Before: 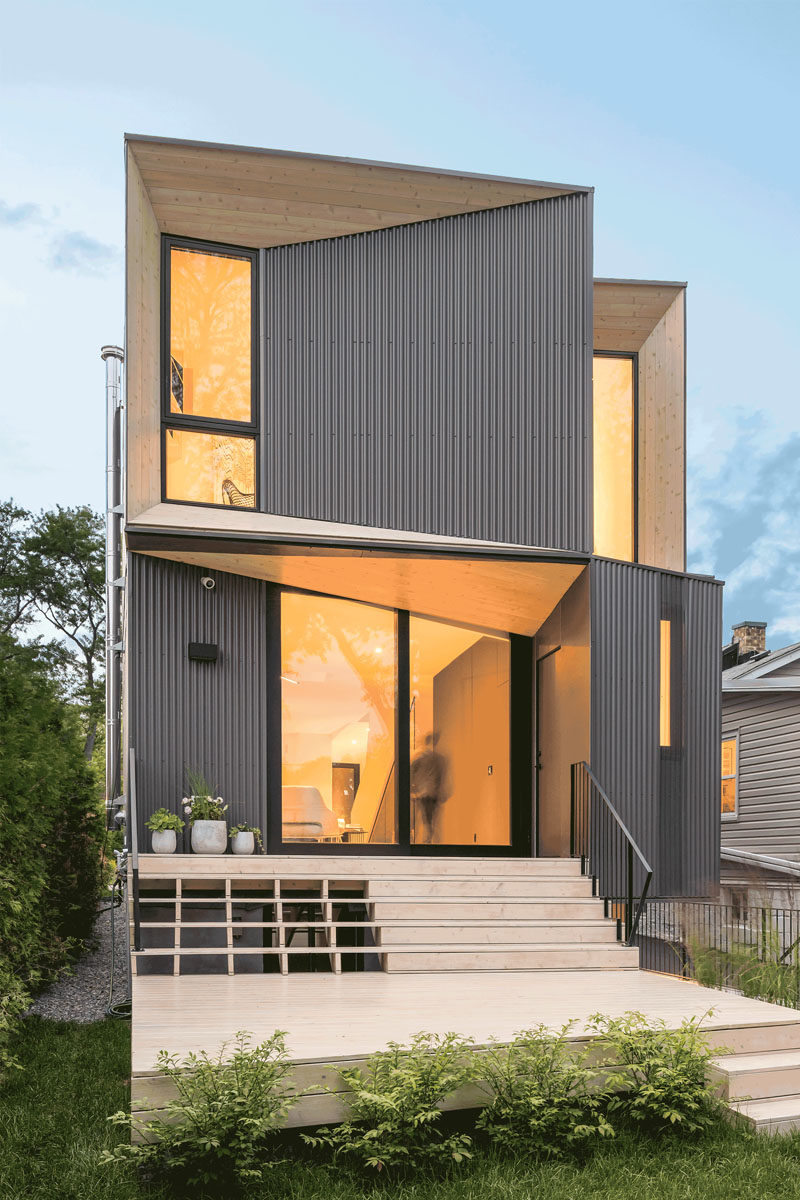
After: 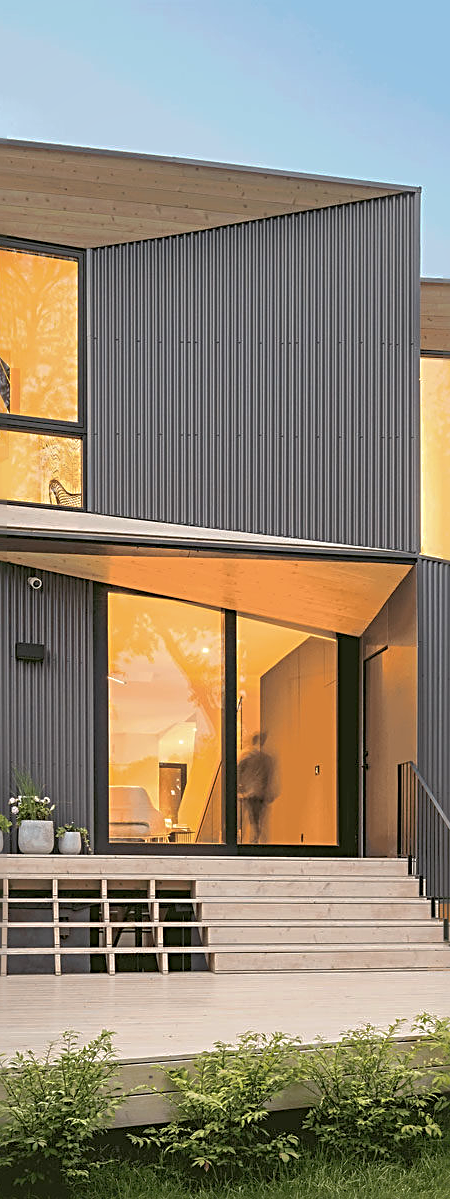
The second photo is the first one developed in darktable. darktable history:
crop: left 21.639%, right 22.076%, bottom 0.002%
contrast brightness saturation: contrast 0.071
sharpen: radius 2.706, amount 0.663
shadows and highlights: on, module defaults
exposure: compensate exposure bias true, compensate highlight preservation false
